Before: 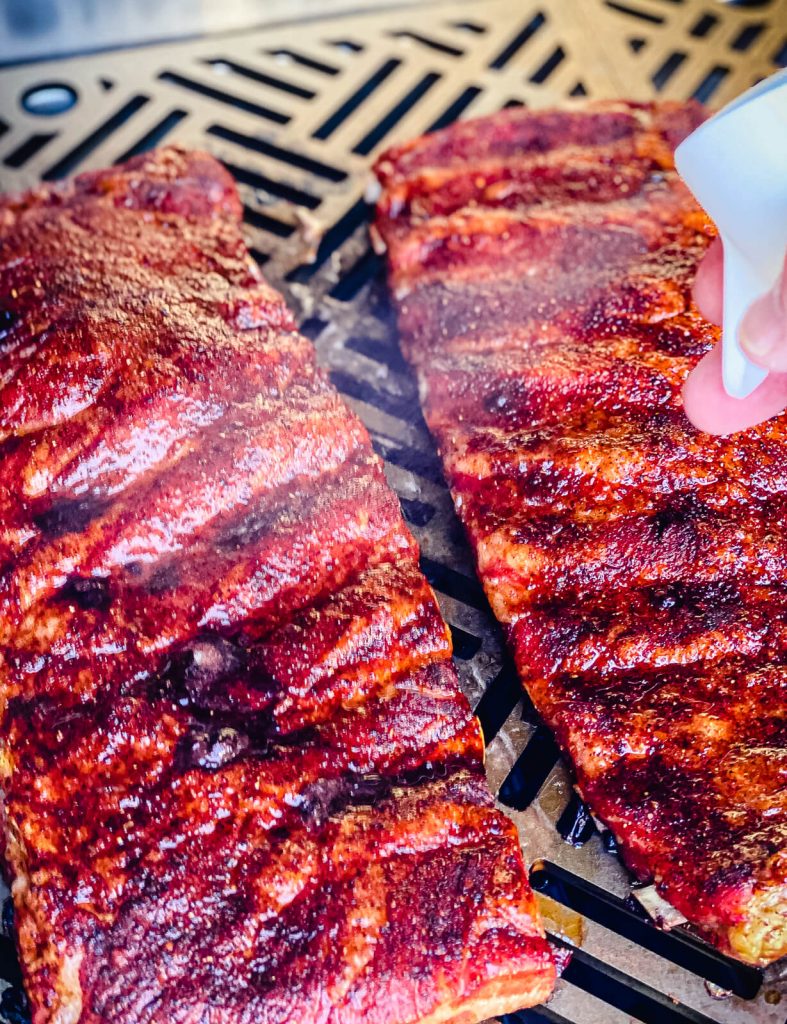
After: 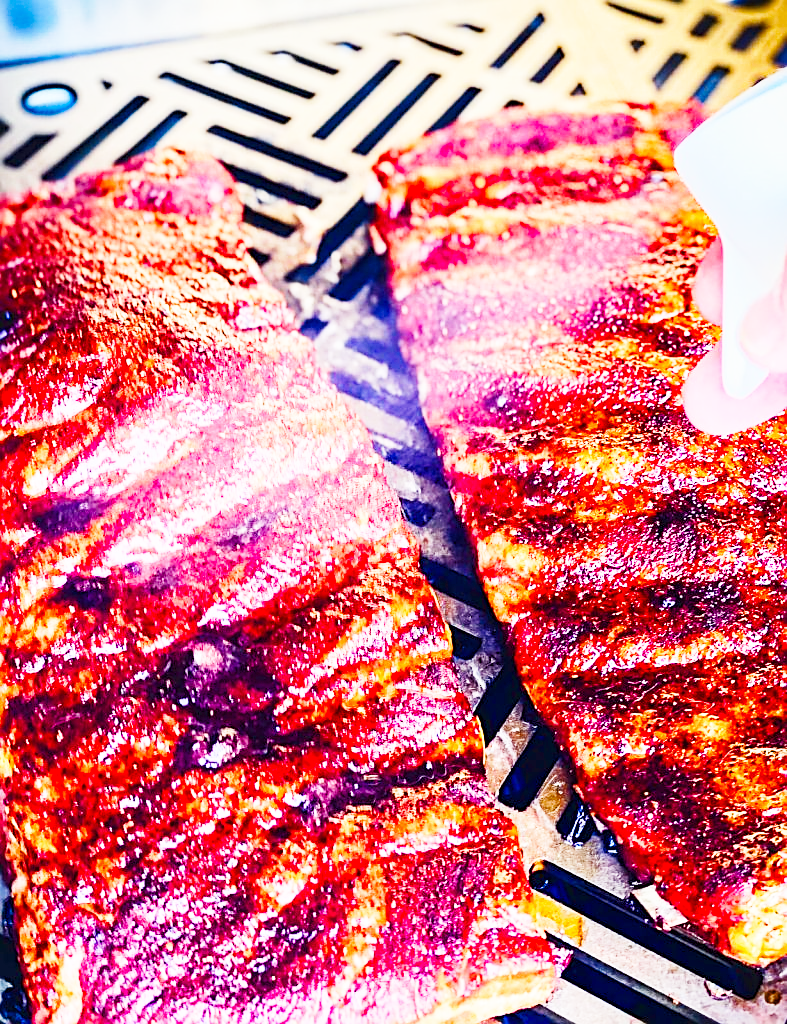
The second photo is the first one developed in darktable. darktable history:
base curve: curves: ch0 [(0, 0) (0.018, 0.026) (0.143, 0.37) (0.33, 0.731) (0.458, 0.853) (0.735, 0.965) (0.905, 0.986) (1, 1)], preserve colors none
tone equalizer: -8 EV 0 EV, -7 EV -0.001 EV, -6 EV 0.003 EV, -5 EV -0.065 EV, -4 EV -0.107 EV, -3 EV -0.193 EV, -2 EV 0.224 EV, -1 EV 0.706 EV, +0 EV 0.494 EV
sharpen: on, module defaults
color balance rgb: shadows lift › luminance -20.402%, linear chroma grading › global chroma 15.223%, perceptual saturation grading › global saturation 20%, perceptual saturation grading › highlights -25.829%, perceptual saturation grading › shadows 25.16%, contrast -20.313%
